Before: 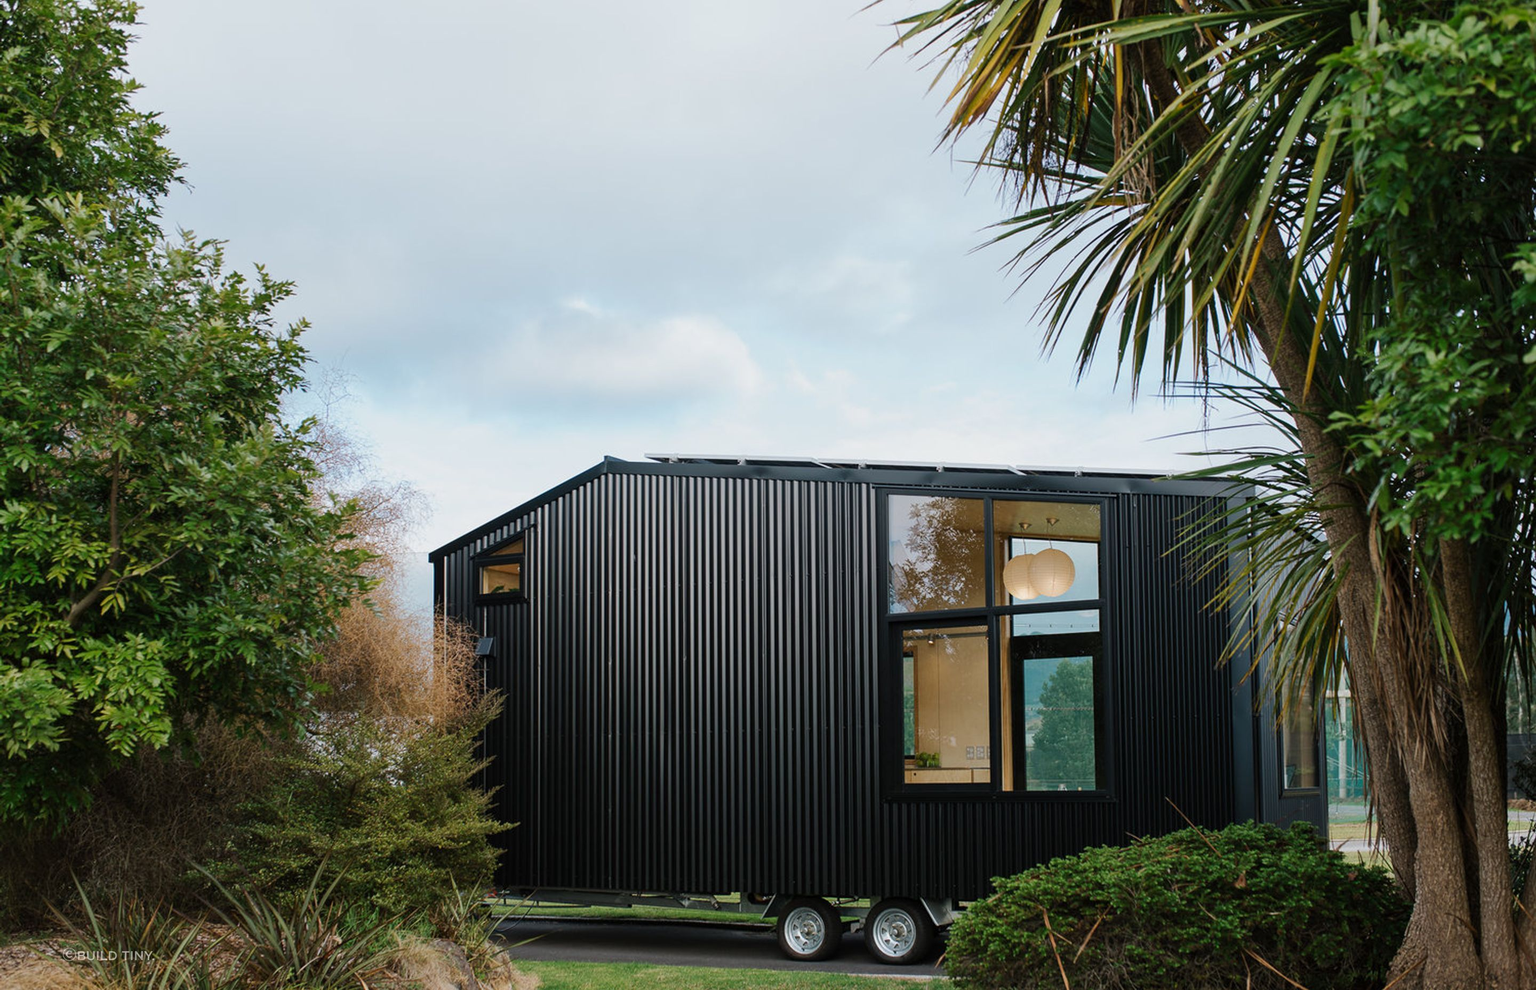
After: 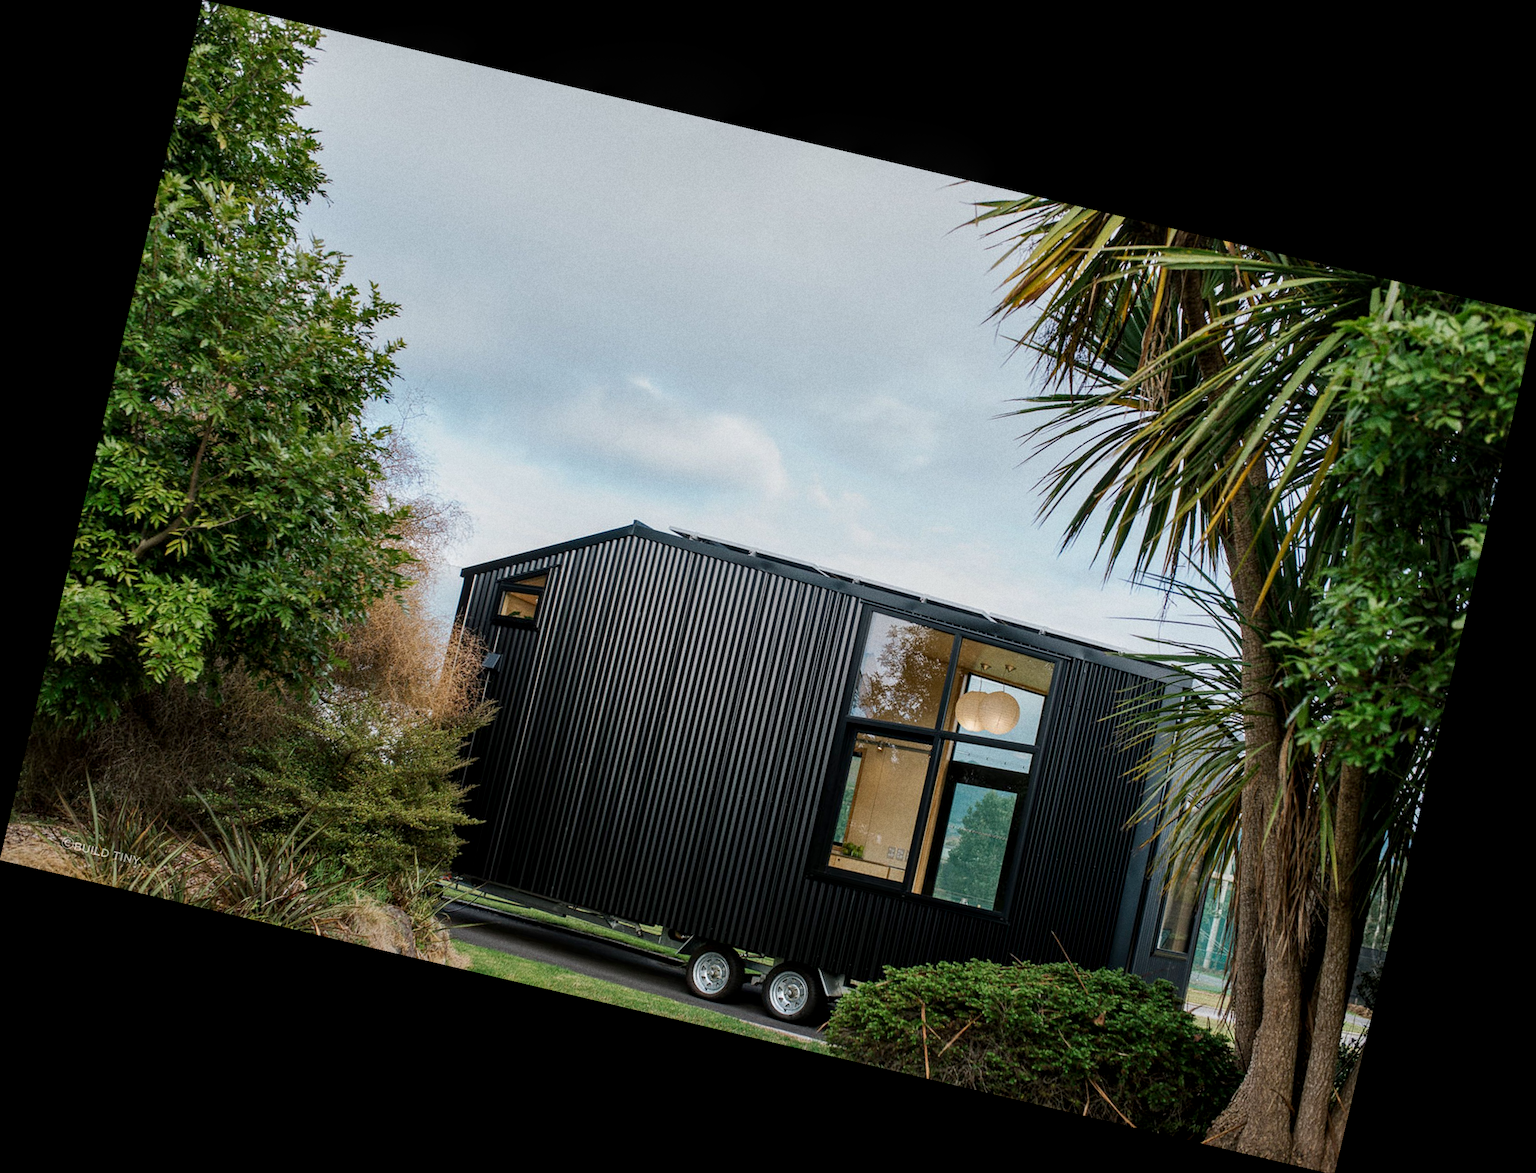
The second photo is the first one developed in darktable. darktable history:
exposure: black level correction 0.004, exposure 0.014 EV, compensate highlight preservation false
grain: on, module defaults
rotate and perspective: rotation 13.27°, automatic cropping off
local contrast: on, module defaults
